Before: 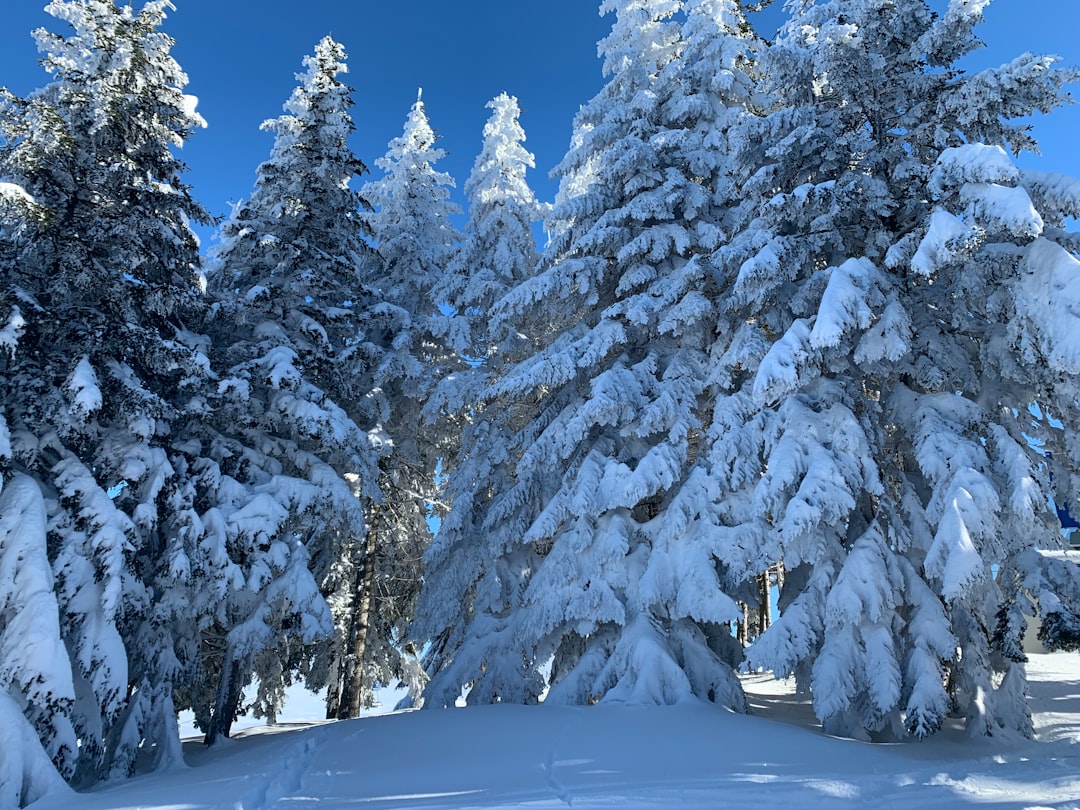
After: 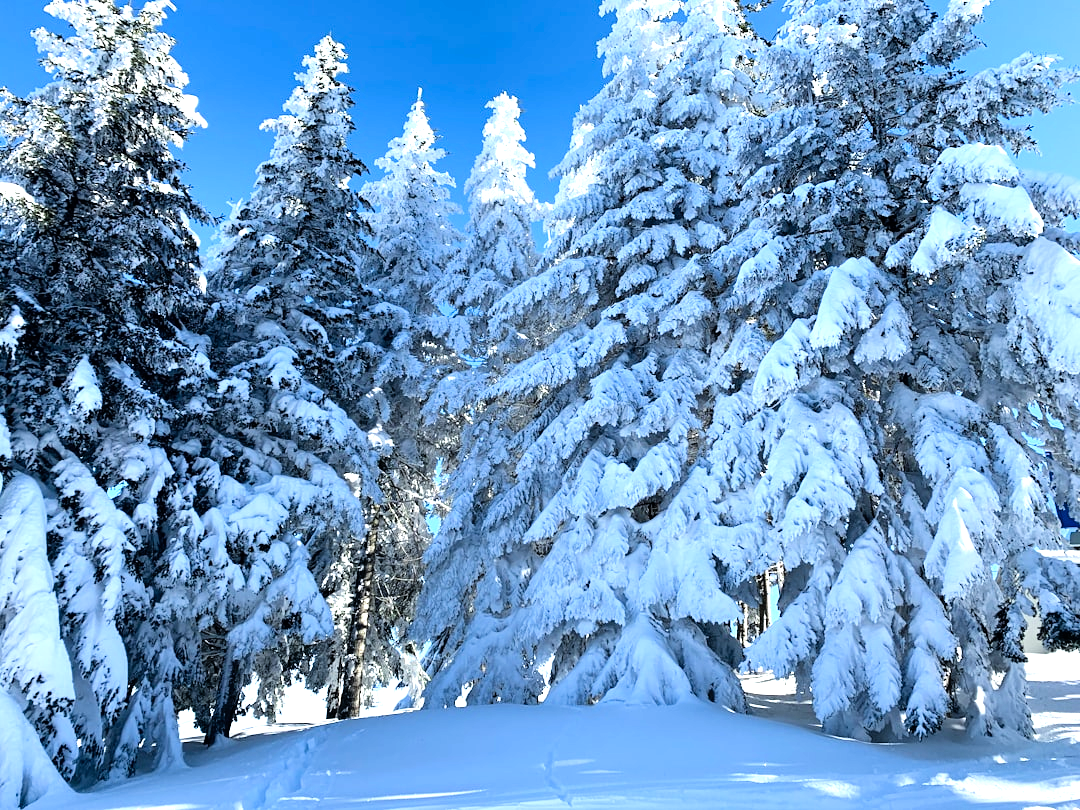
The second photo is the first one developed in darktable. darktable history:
levels: levels [0, 0.352, 0.703]
filmic rgb: black relative exposure -7.65 EV, white relative exposure 4.56 EV, hardness 3.61, contrast 1.05
